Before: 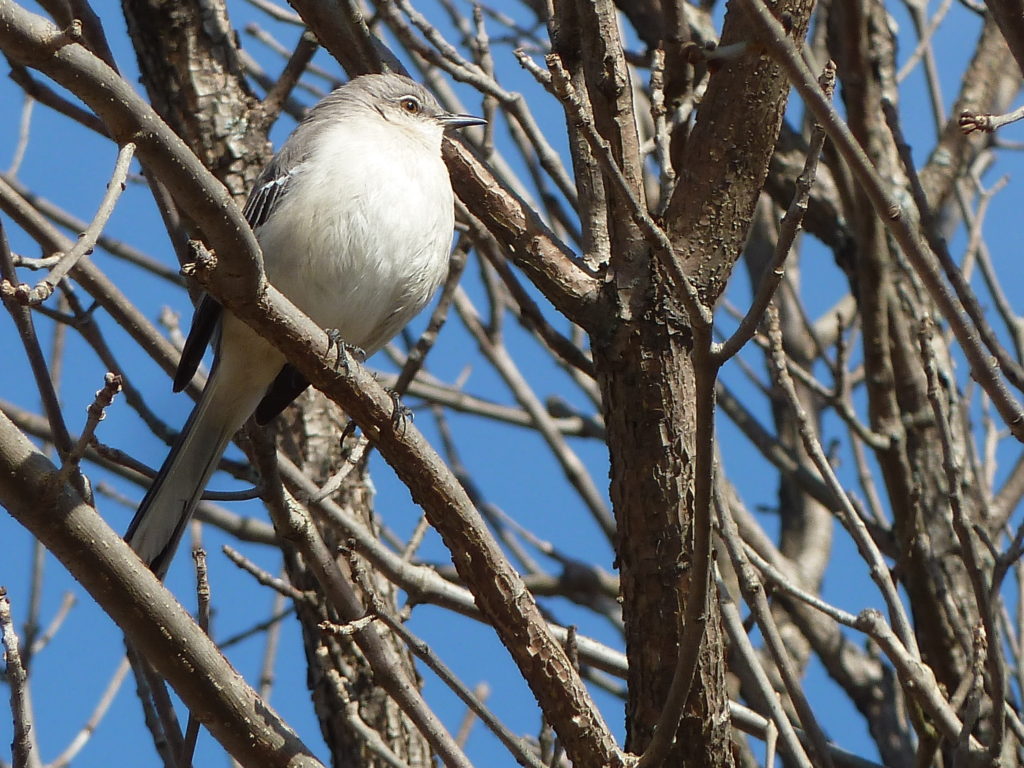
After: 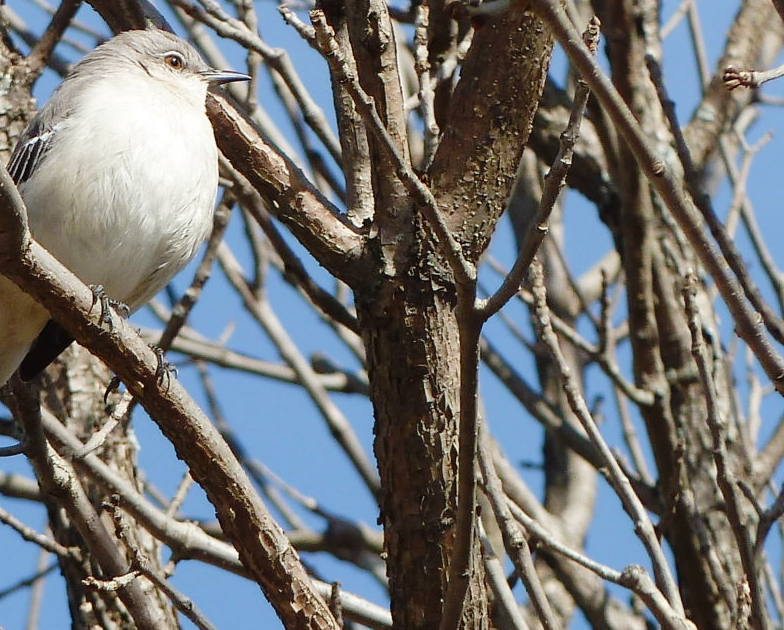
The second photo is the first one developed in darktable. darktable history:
shadows and highlights: radius 264.75, soften with gaussian
tone curve: curves: ch0 [(0, 0) (0.003, 0.005) (0.011, 0.011) (0.025, 0.022) (0.044, 0.038) (0.069, 0.062) (0.1, 0.091) (0.136, 0.128) (0.177, 0.183) (0.224, 0.246) (0.277, 0.325) (0.335, 0.403) (0.399, 0.473) (0.468, 0.557) (0.543, 0.638) (0.623, 0.709) (0.709, 0.782) (0.801, 0.847) (0.898, 0.923) (1, 1)], preserve colors none
crop: left 23.095%, top 5.827%, bottom 11.854%
